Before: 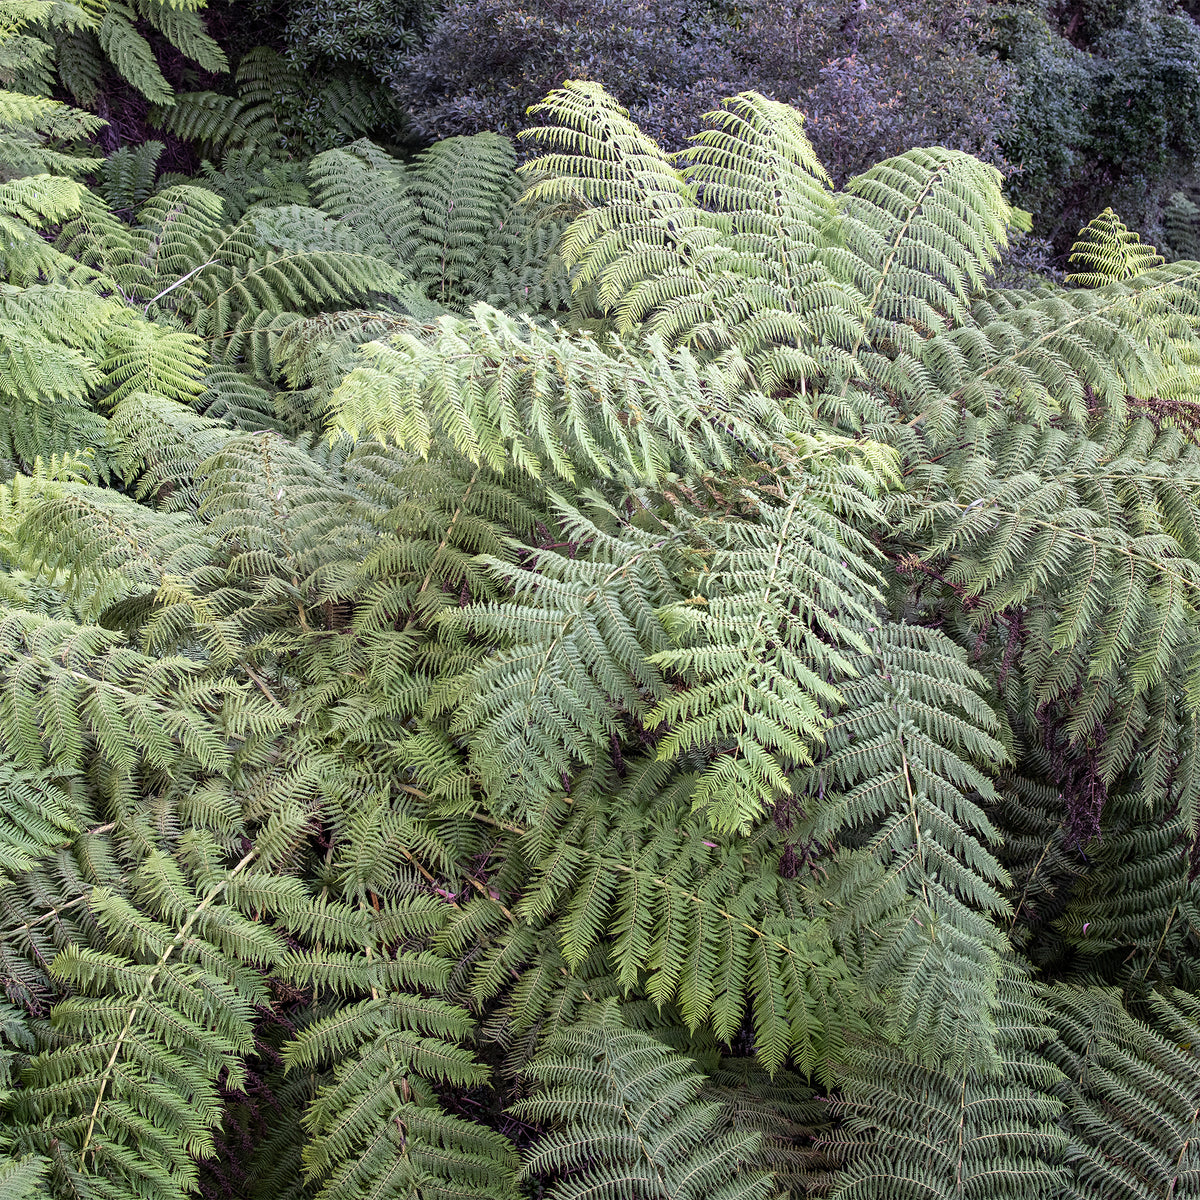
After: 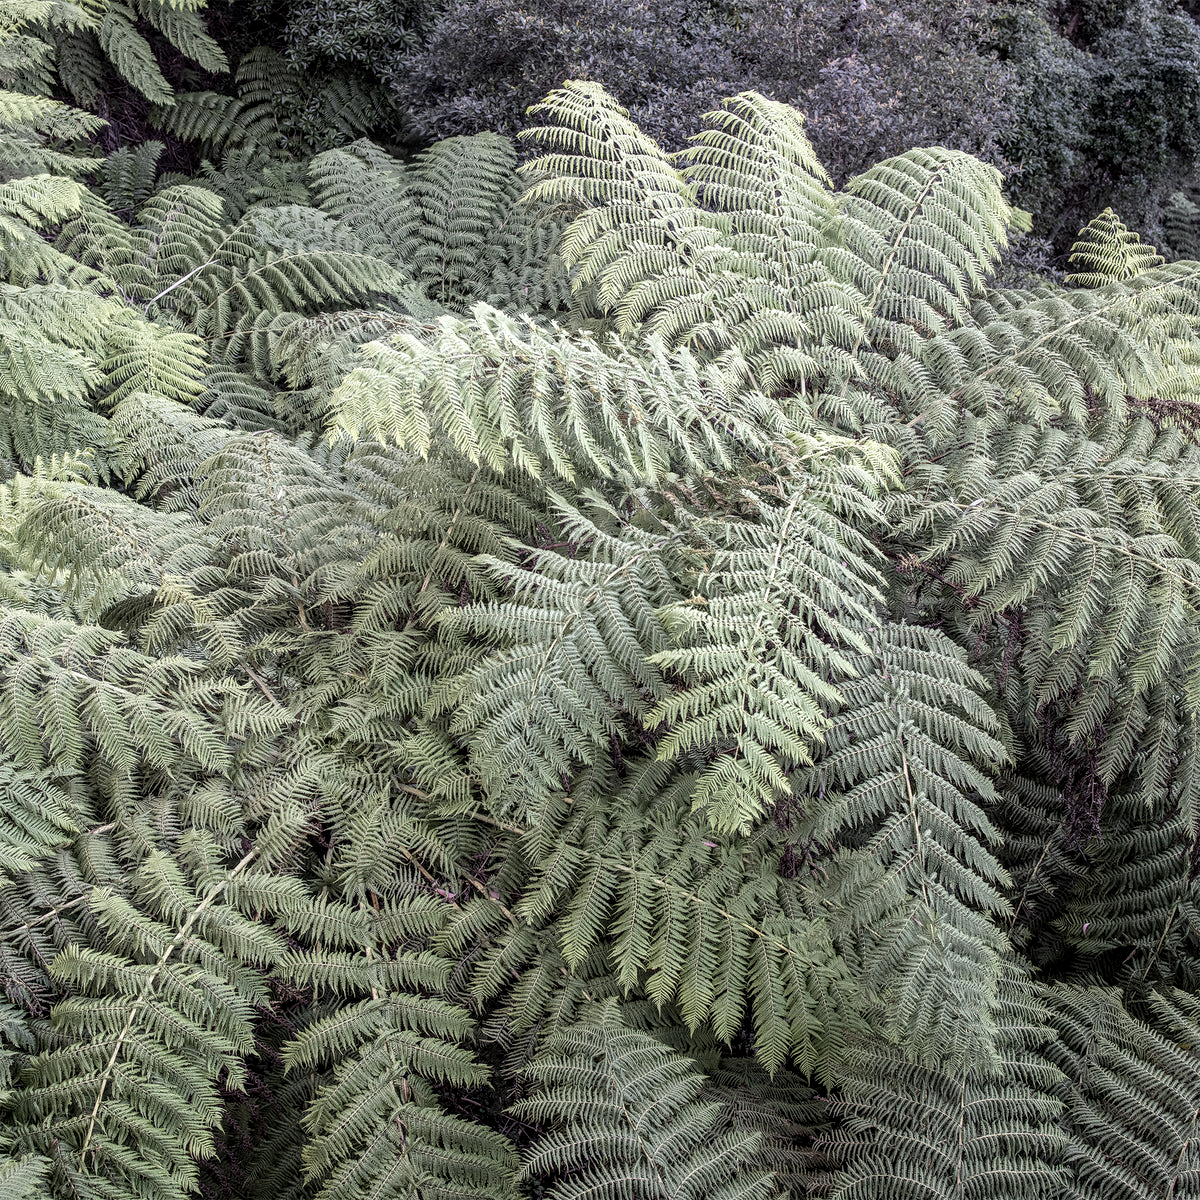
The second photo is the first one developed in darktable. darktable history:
local contrast: on, module defaults
color correction: saturation 0.57
